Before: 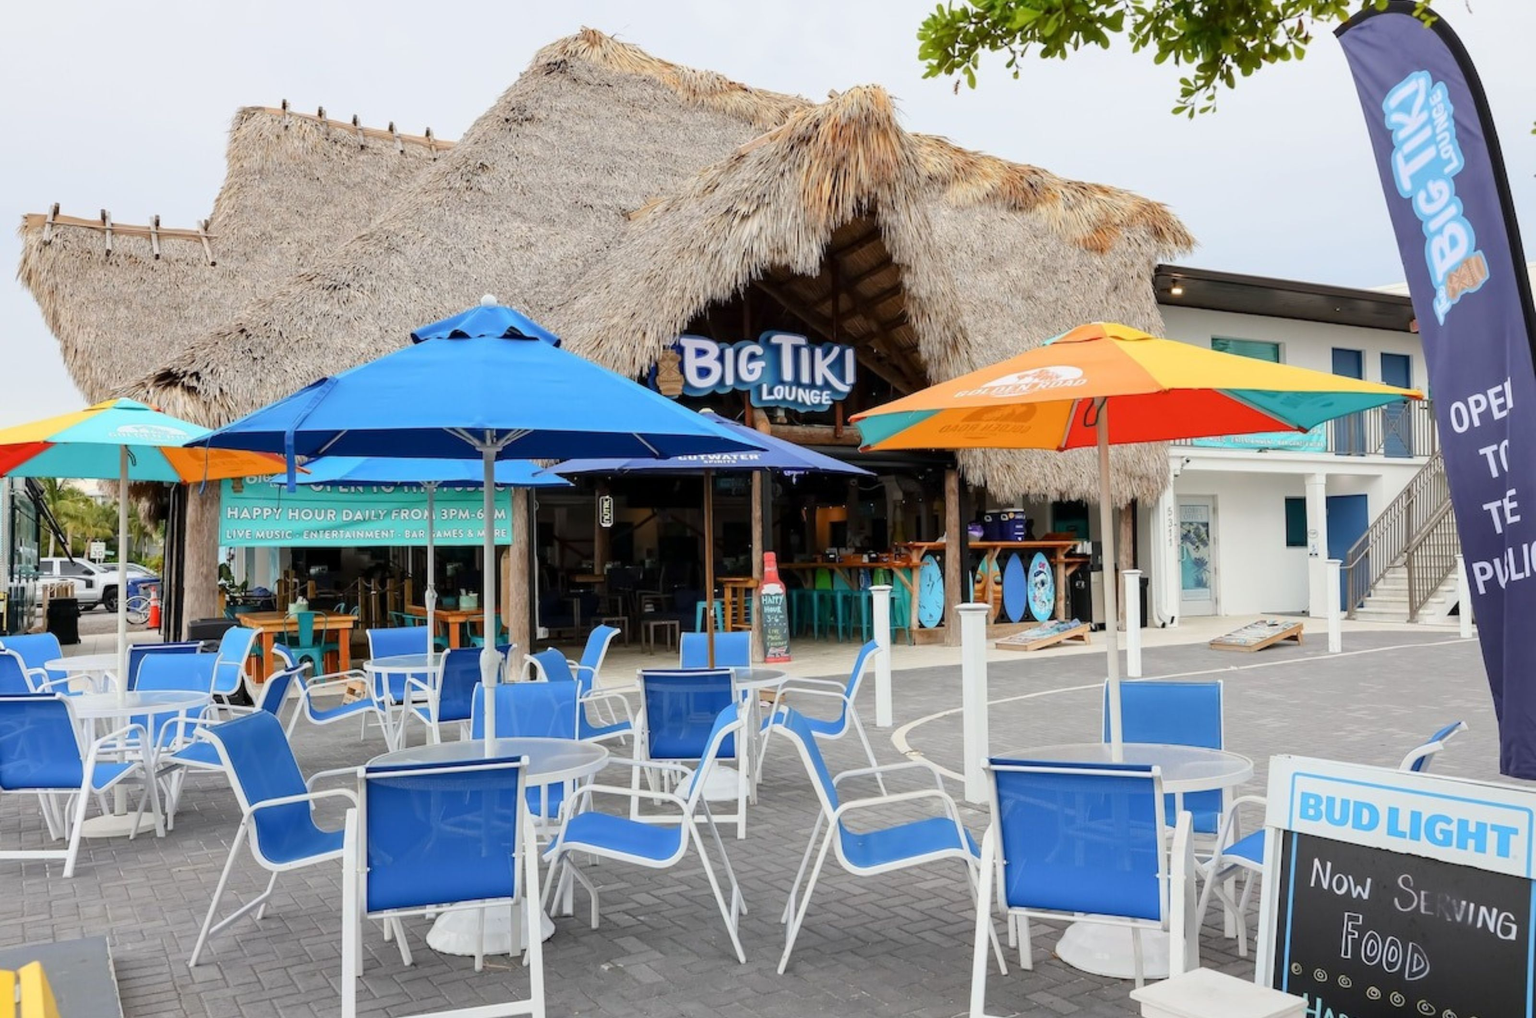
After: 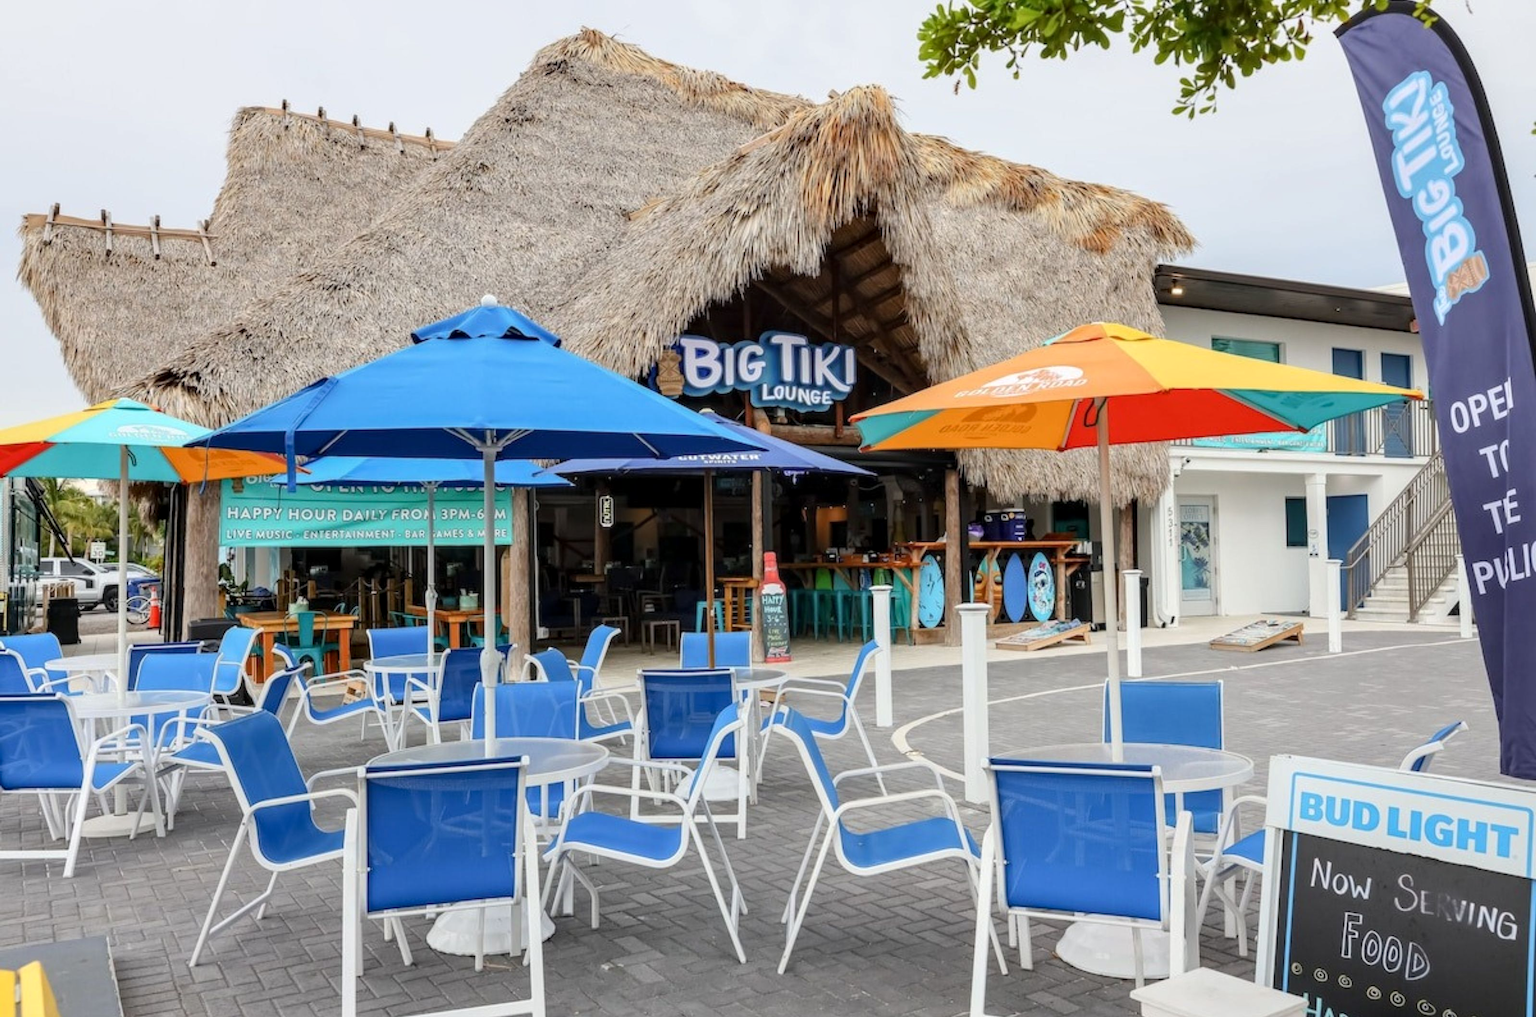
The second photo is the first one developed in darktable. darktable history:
color balance: contrast -0.5%
local contrast: on, module defaults
tone equalizer: on, module defaults
